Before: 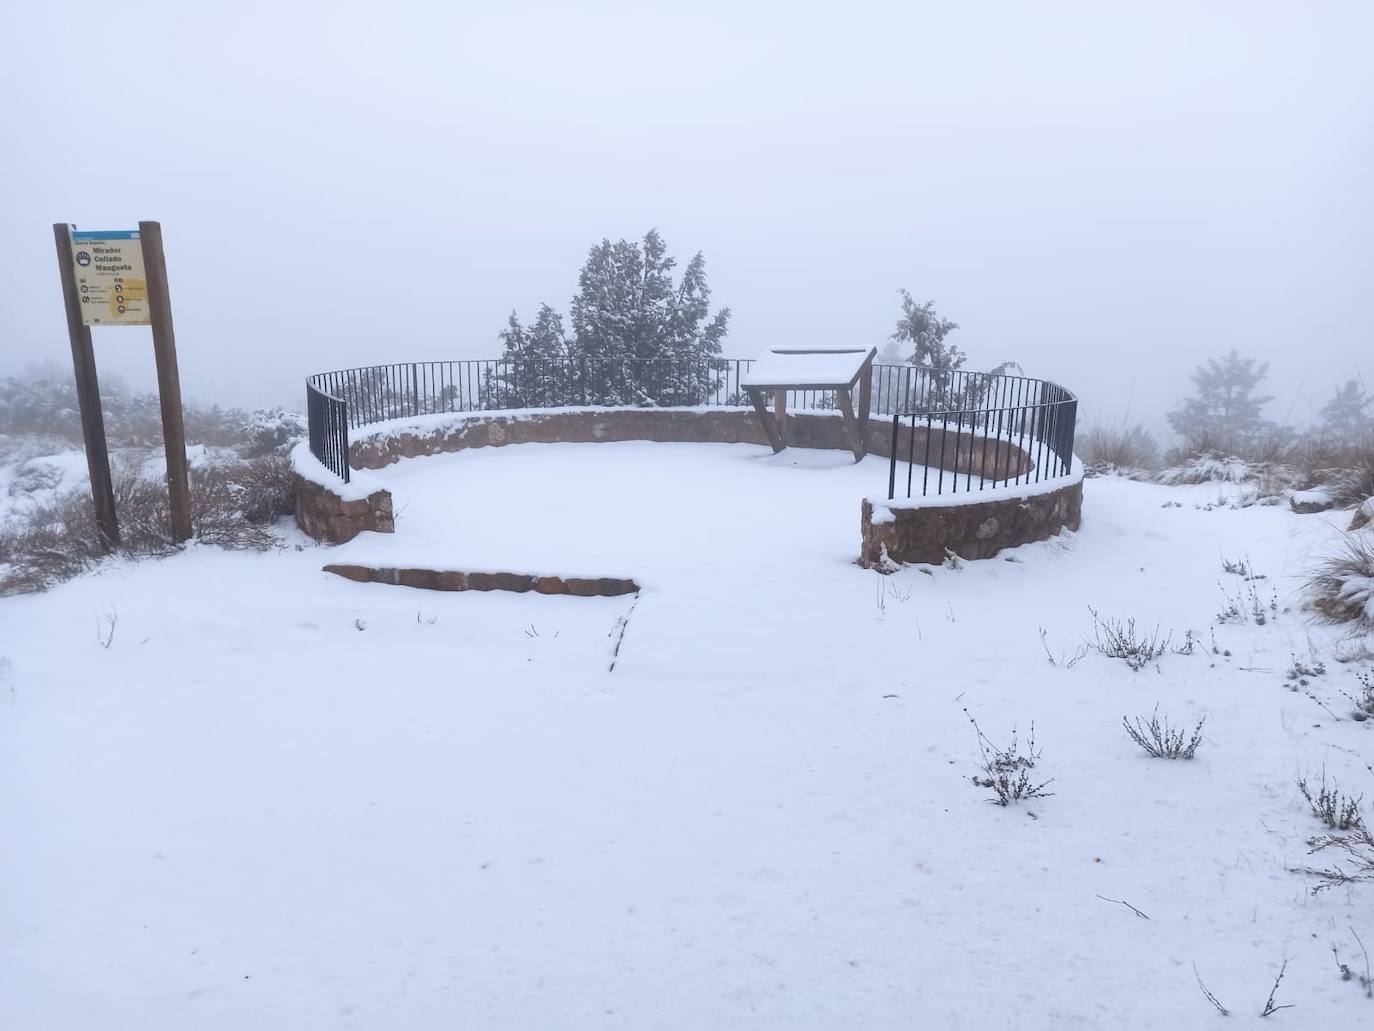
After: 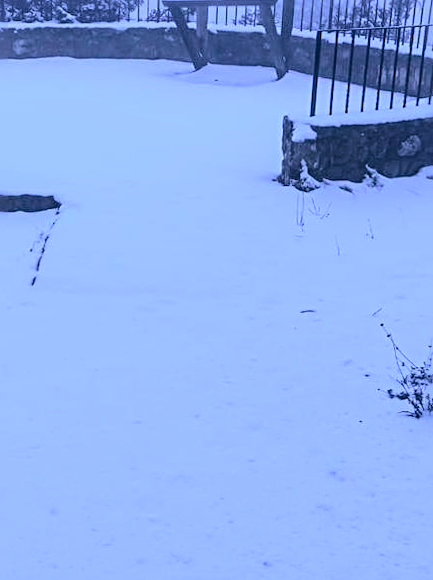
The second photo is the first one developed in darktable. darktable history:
exposure: exposure -0.462 EV, compensate highlight preservation false
crop: left 40.878%, top 39.176%, right 25.993%, bottom 3.081%
white balance: red 0.766, blue 1.537
sharpen: radius 3.119
local contrast: on, module defaults
tone curve: curves: ch0 [(0, 0) (0.23, 0.205) (0.486, 0.52) (0.822, 0.825) (0.994, 0.955)]; ch1 [(0, 0) (0.226, 0.261) (0.379, 0.442) (0.469, 0.472) (0.495, 0.495) (0.514, 0.504) (0.561, 0.568) (0.59, 0.612) (1, 1)]; ch2 [(0, 0) (0.269, 0.299) (0.459, 0.441) (0.498, 0.499) (0.523, 0.52) (0.586, 0.569) (0.635, 0.617) (0.659, 0.681) (0.718, 0.764) (1, 1)], color space Lab, independent channels, preserve colors none
rotate and perspective: rotation 0.074°, lens shift (vertical) 0.096, lens shift (horizontal) -0.041, crop left 0.043, crop right 0.952, crop top 0.024, crop bottom 0.979
